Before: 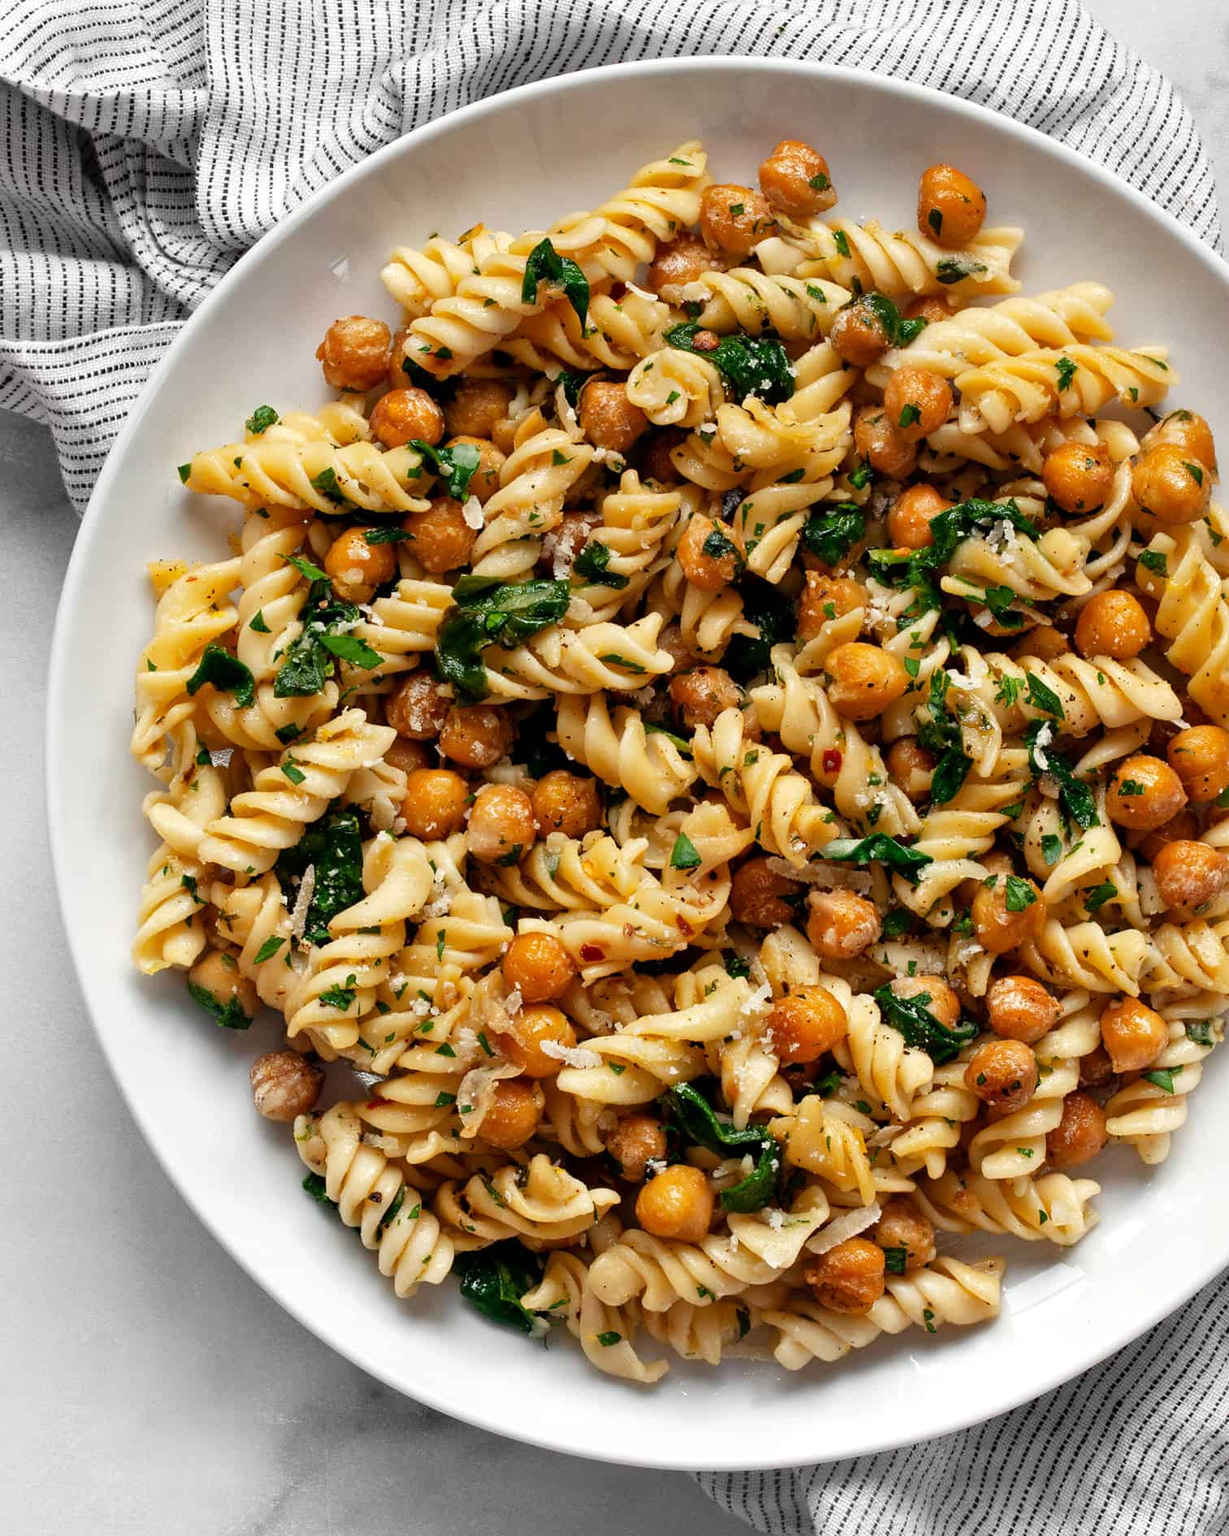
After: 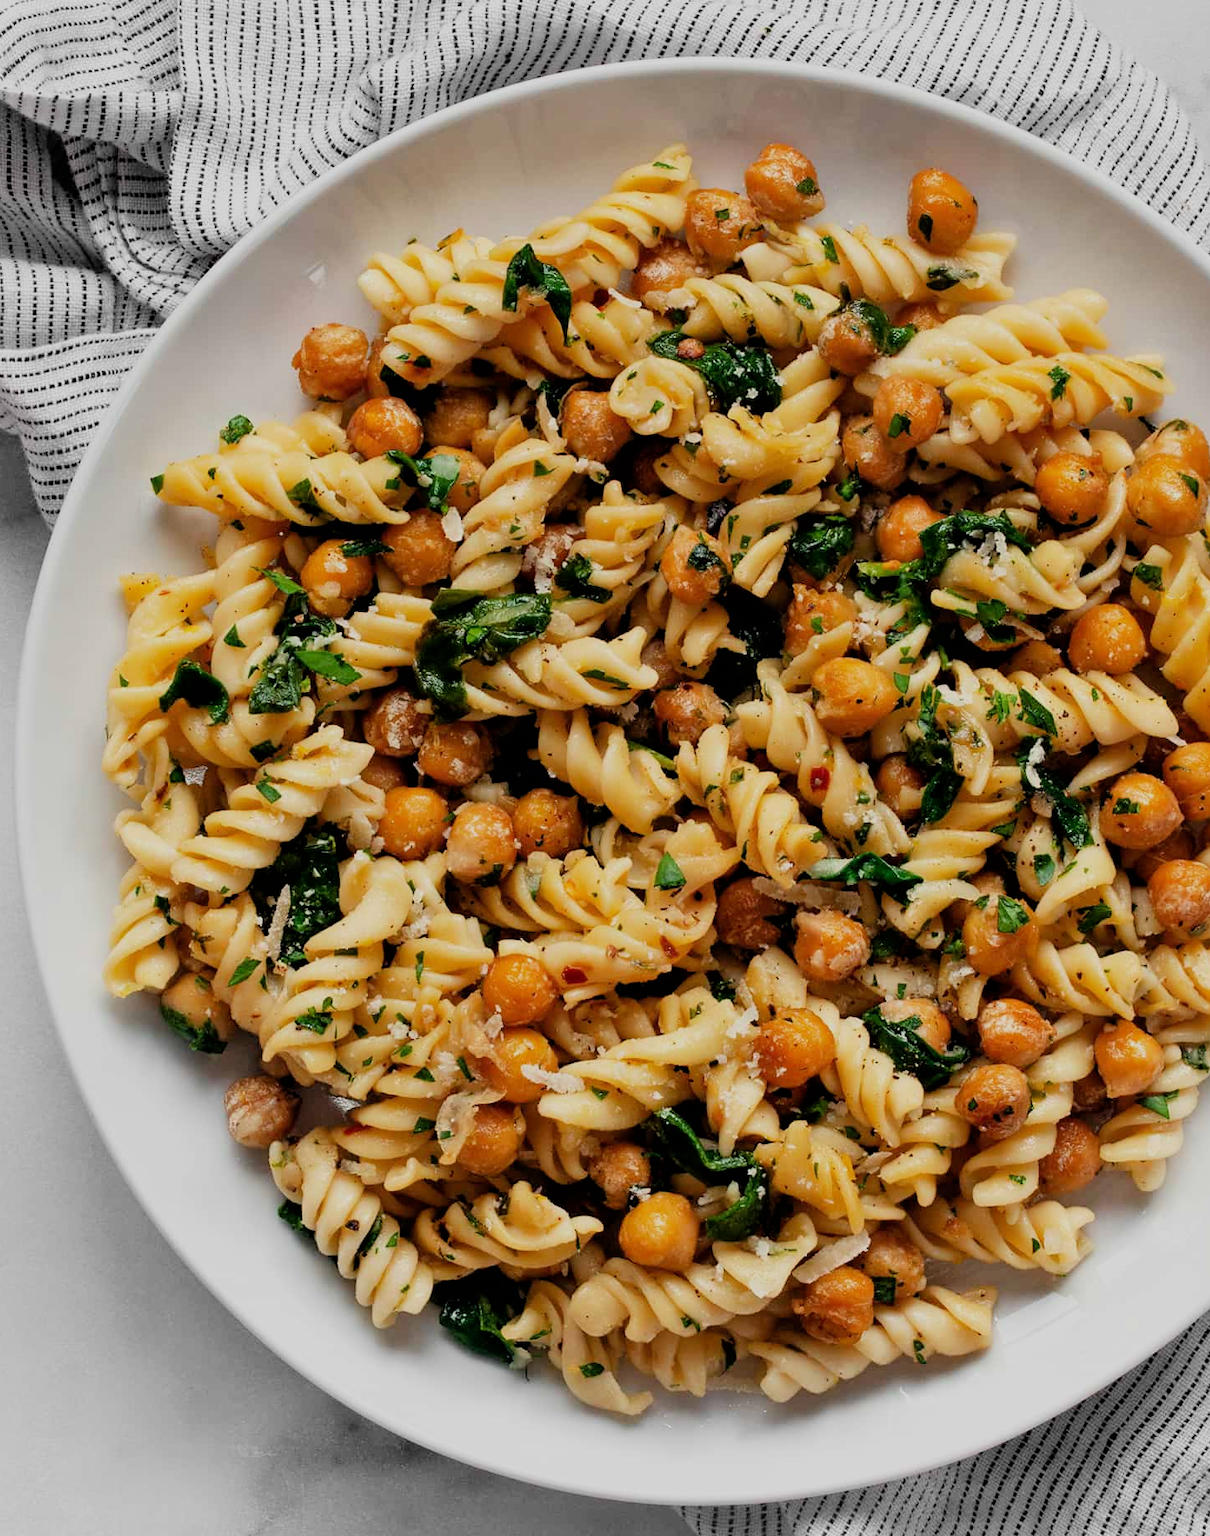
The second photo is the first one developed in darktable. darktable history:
crop and rotate: left 2.536%, right 1.107%, bottom 2.246%
filmic rgb: black relative exposure -7.65 EV, white relative exposure 4.56 EV, hardness 3.61, color science v6 (2022)
